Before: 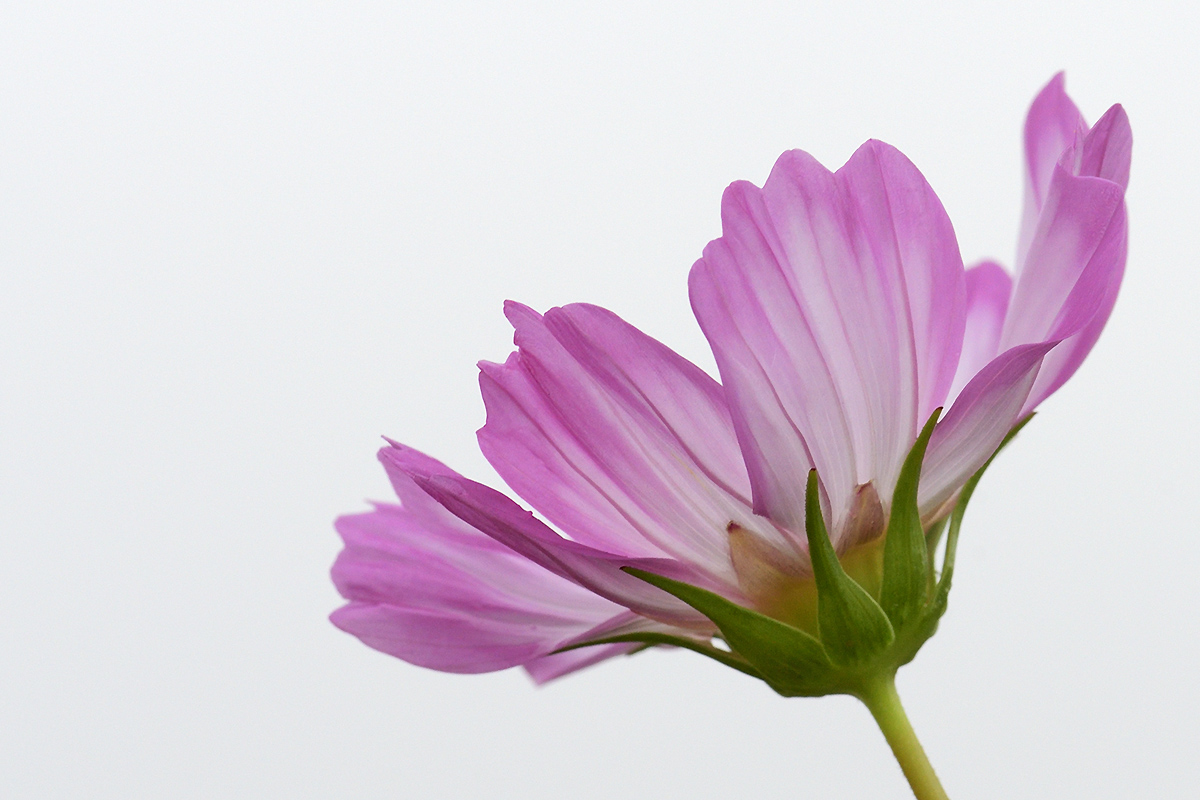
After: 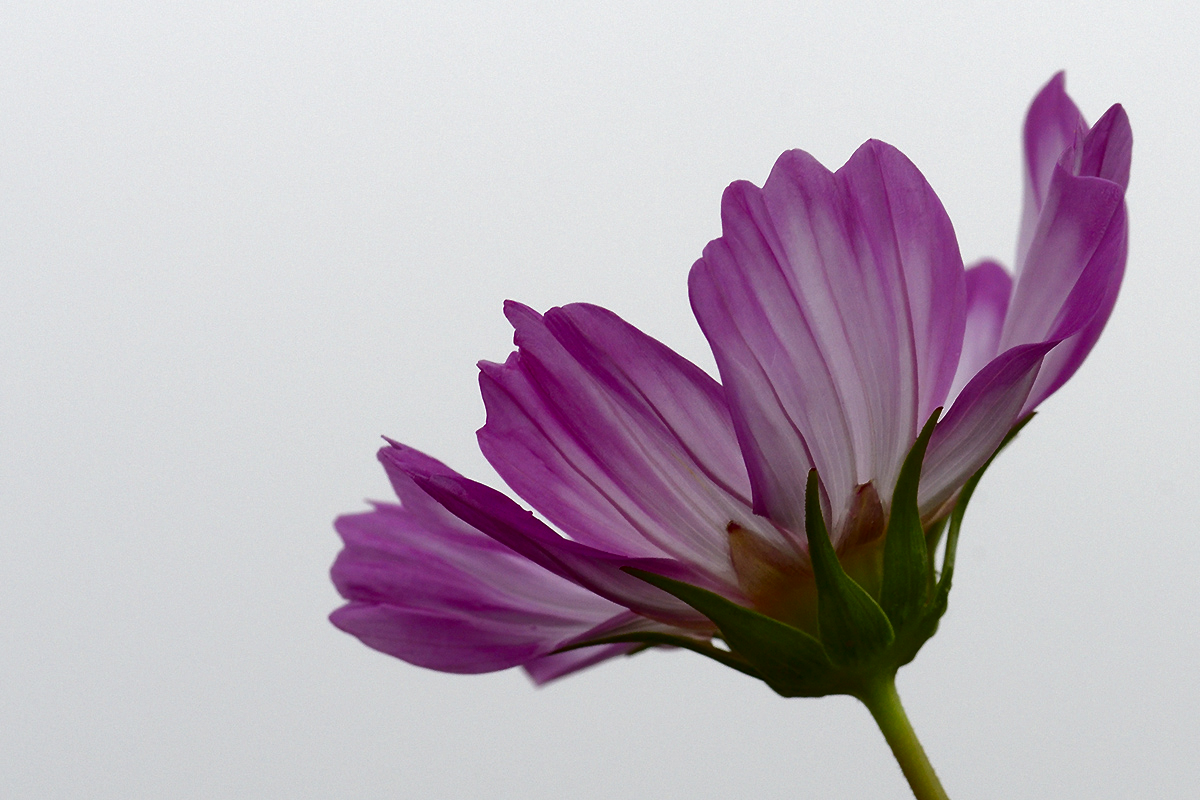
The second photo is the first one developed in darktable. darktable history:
contrast brightness saturation: brightness -0.521
